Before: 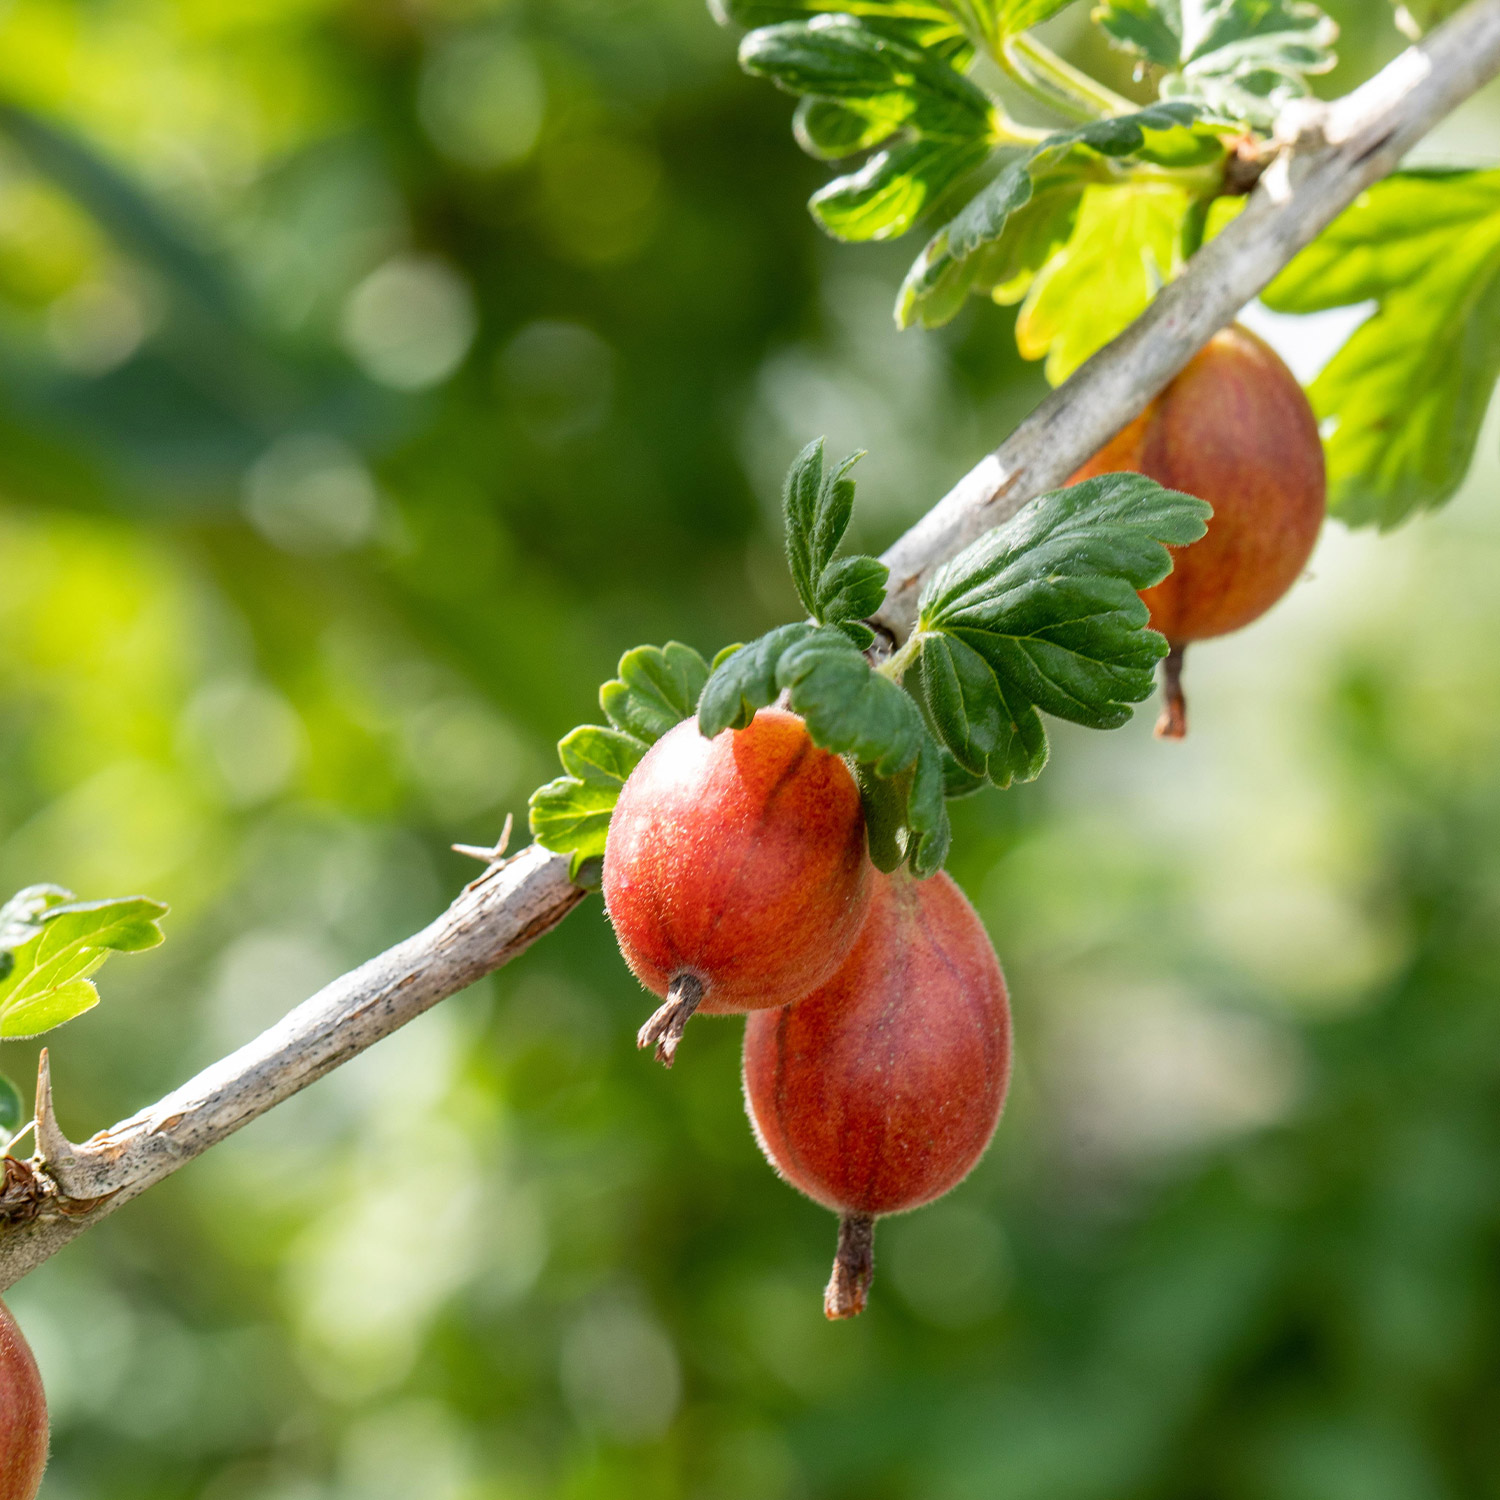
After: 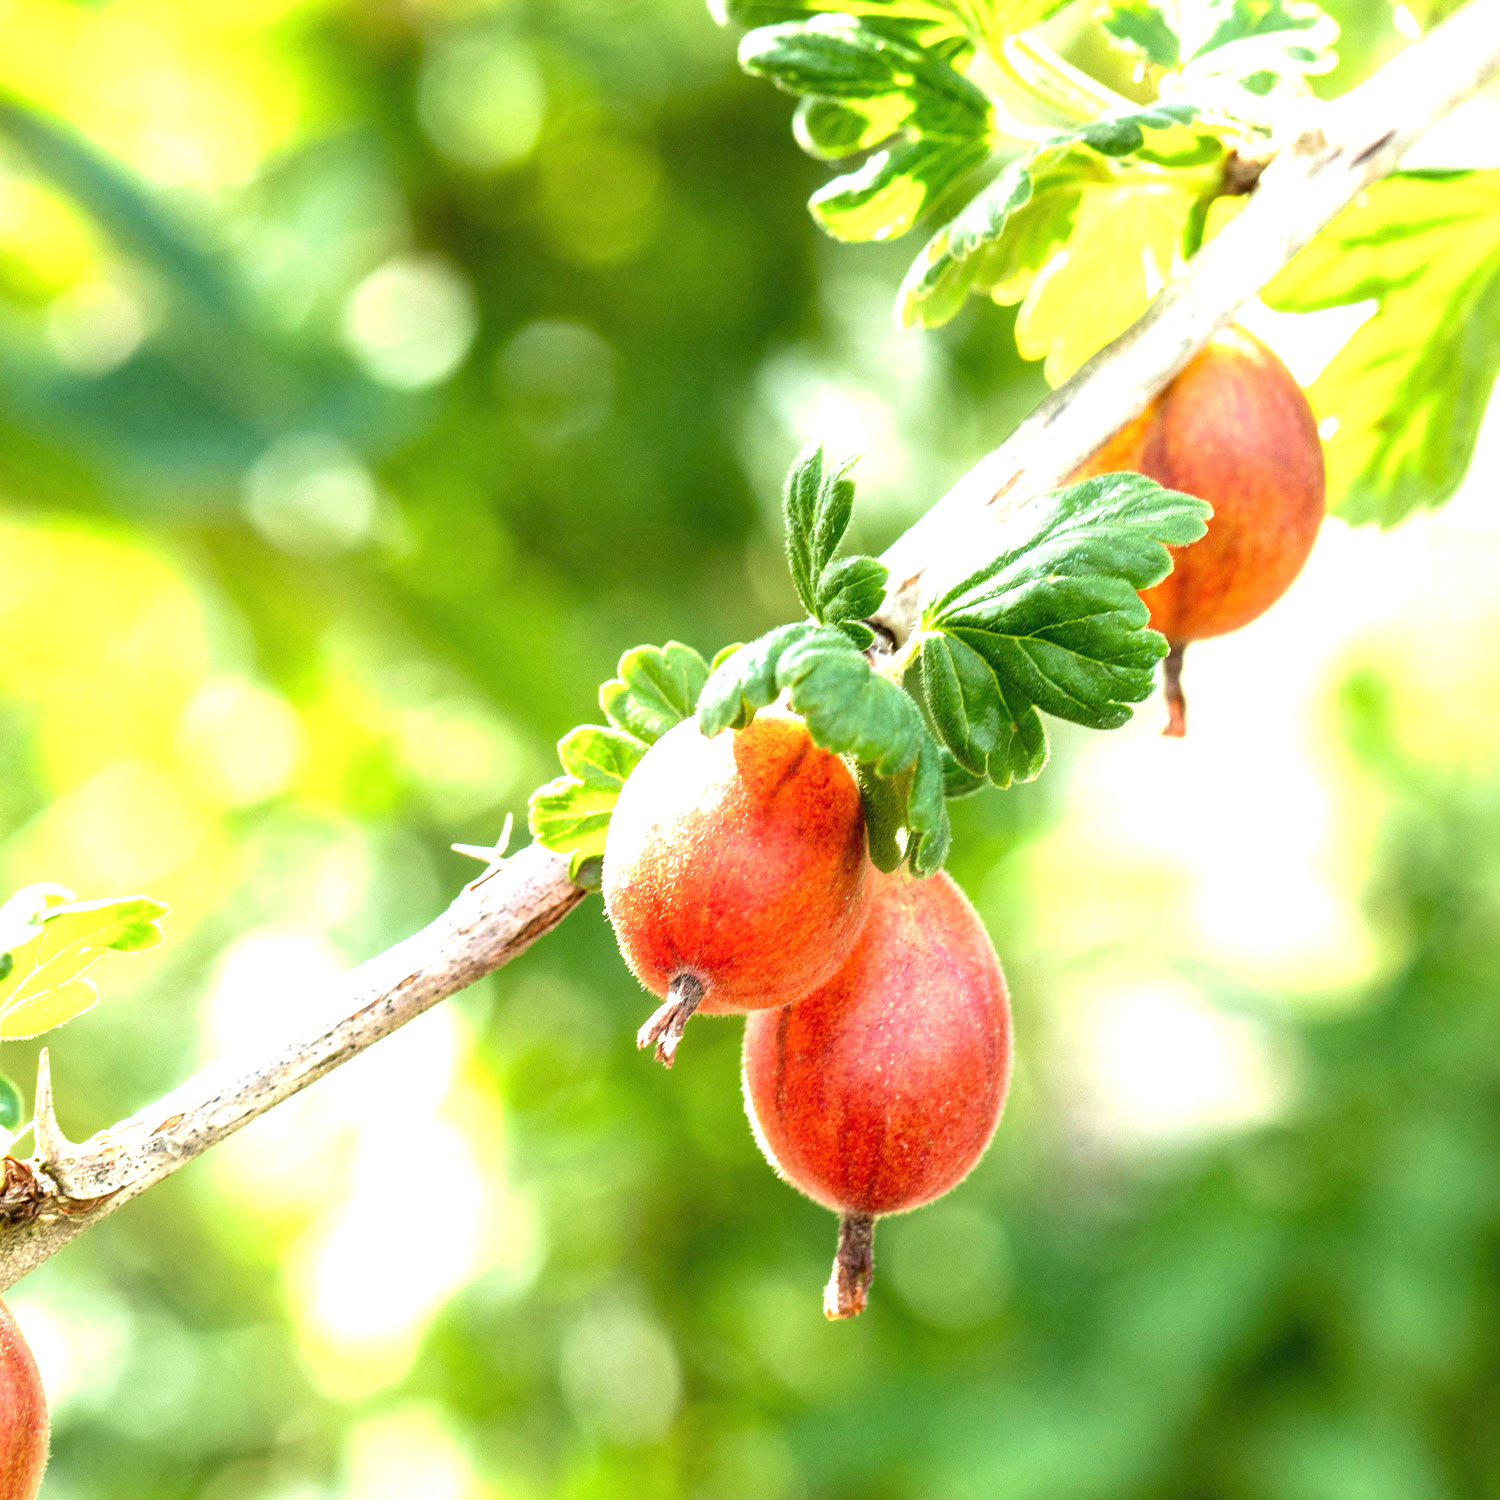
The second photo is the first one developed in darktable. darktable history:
velvia: on, module defaults
exposure: black level correction 0, exposure 1.585 EV, compensate highlight preservation false
